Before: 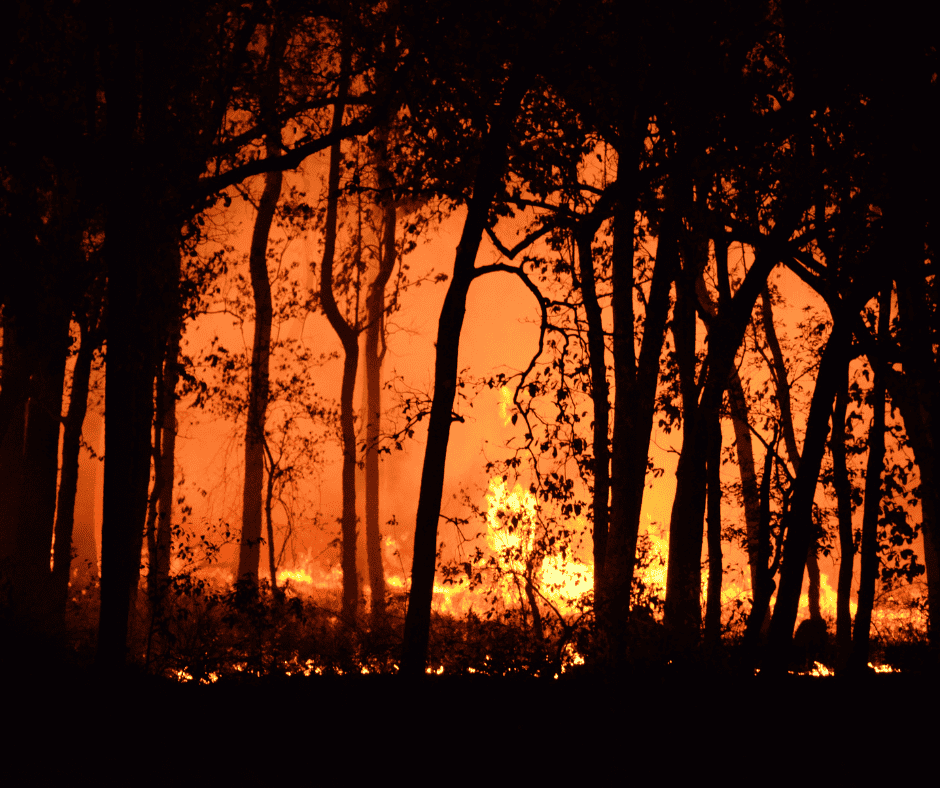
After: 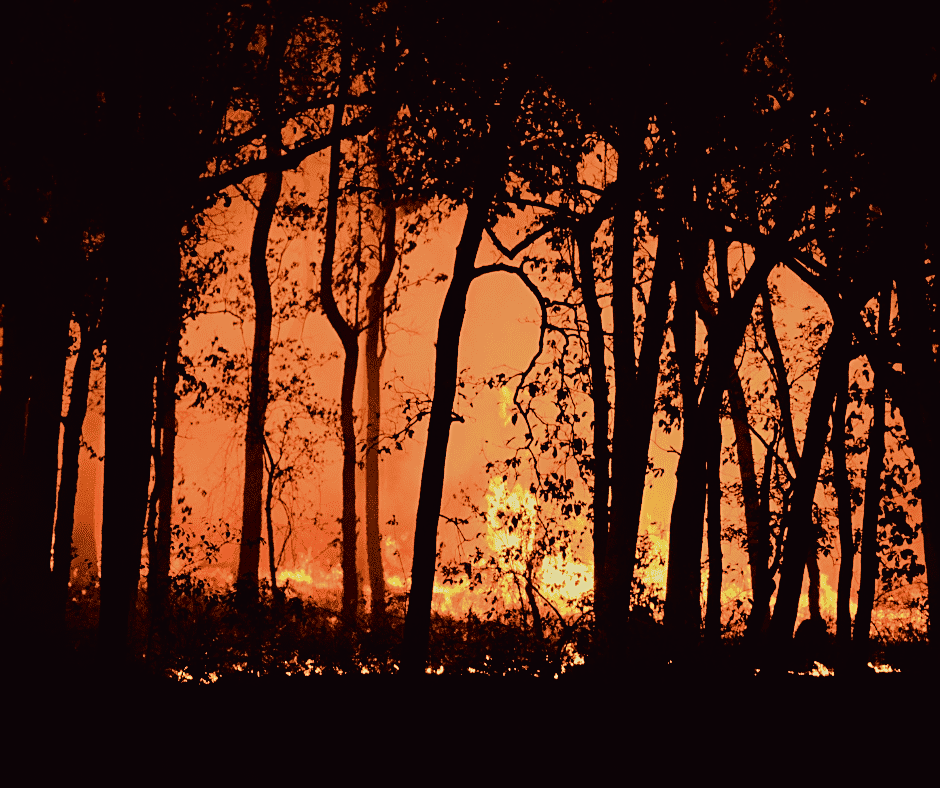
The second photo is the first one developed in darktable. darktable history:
tone curve: curves: ch0 [(0.003, 0.015) (0.104, 0.07) (0.236, 0.218) (0.401, 0.443) (0.495, 0.55) (0.65, 0.68) (0.832, 0.858) (1, 0.977)]; ch1 [(0, 0) (0.161, 0.092) (0.35, 0.33) (0.379, 0.401) (0.45, 0.466) (0.489, 0.499) (0.55, 0.56) (0.621, 0.615) (0.718, 0.734) (1, 1)]; ch2 [(0, 0) (0.369, 0.427) (0.44, 0.434) (0.502, 0.501) (0.557, 0.55) (0.586, 0.59) (1, 1)], color space Lab, independent channels, preserve colors none
filmic rgb: black relative exposure -7.65 EV, white relative exposure 4.56 EV, hardness 3.61
sharpen: on, module defaults
contrast brightness saturation: saturation -0.05
